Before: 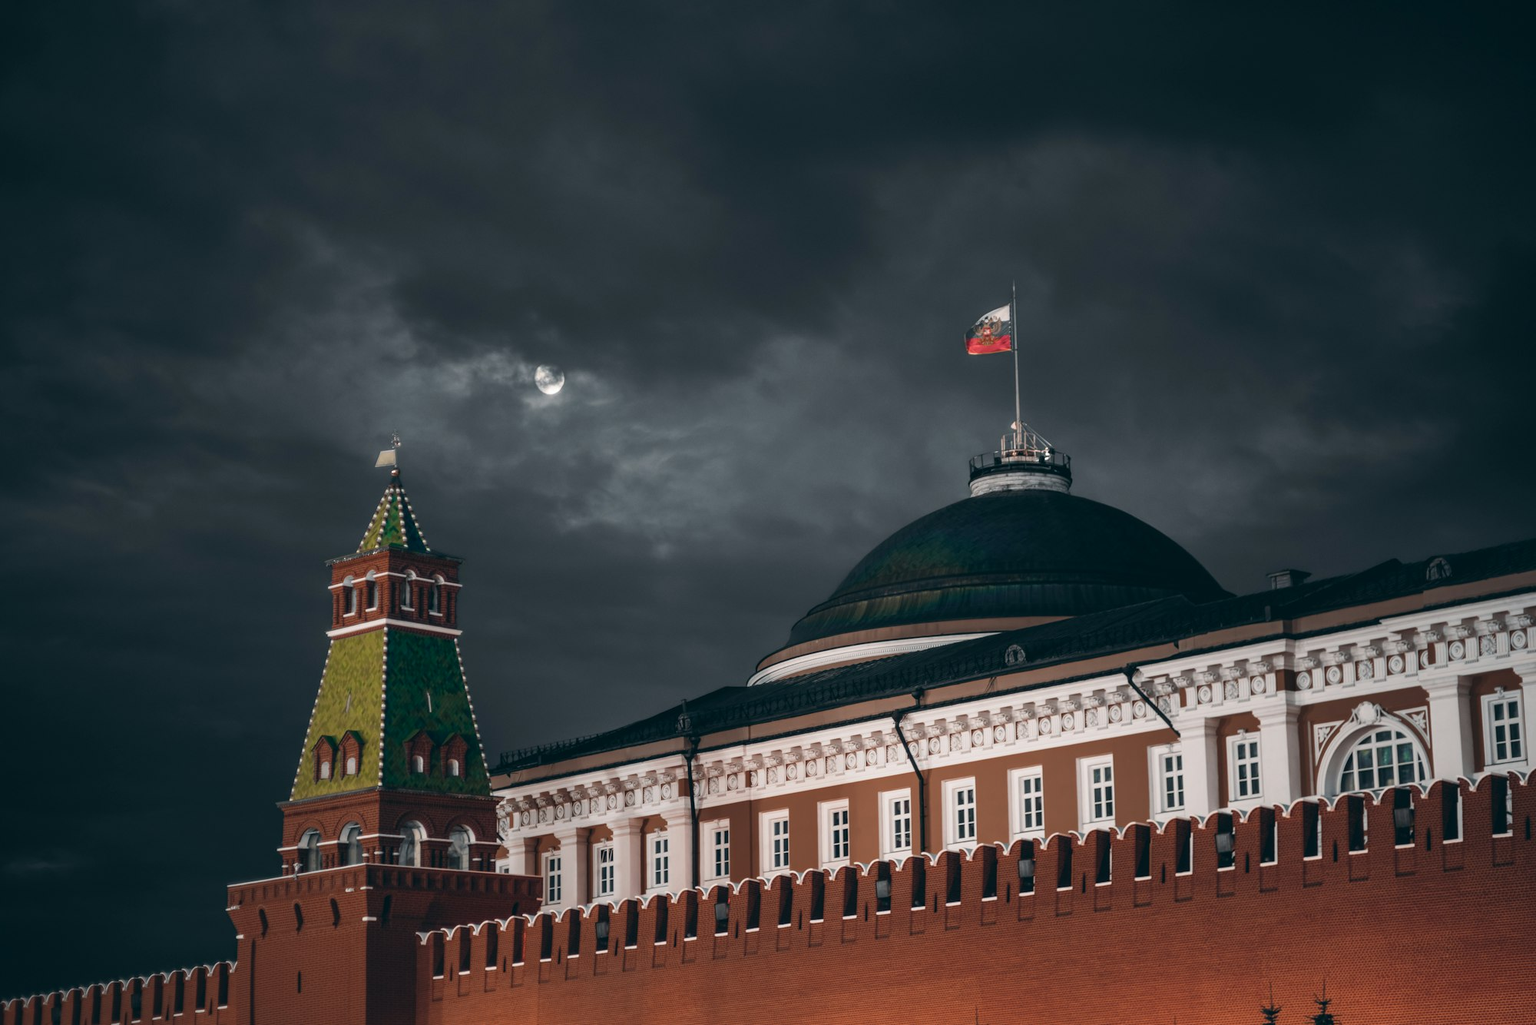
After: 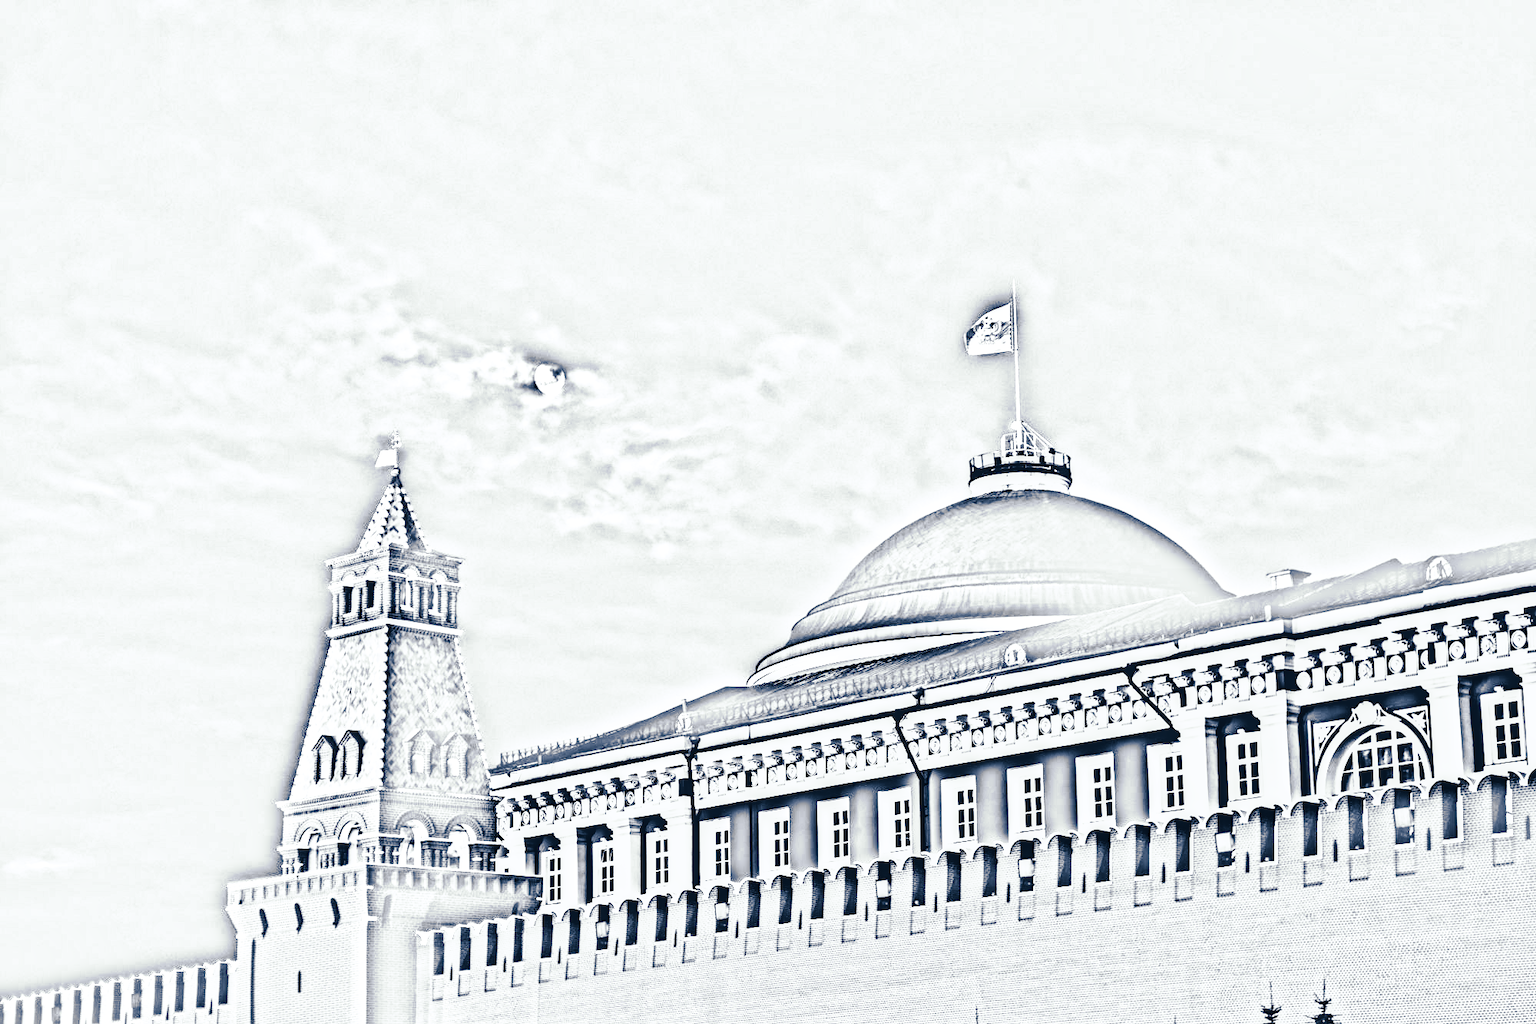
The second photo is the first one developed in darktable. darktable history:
local contrast: on, module defaults
color correction: highlights a* -0.137, highlights b* -5.91, shadows a* -0.137, shadows b* -0.137
graduated density: rotation -180°, offset 24.95
split-toning: shadows › hue 226.8°, shadows › saturation 0.84
white balance: emerald 1
rgb curve: curves: ch0 [(0, 0) (0.21, 0.15) (0.24, 0.21) (0.5, 0.75) (0.75, 0.96) (0.89, 0.99) (1, 1)]; ch1 [(0, 0.02) (0.21, 0.13) (0.25, 0.2) (0.5, 0.67) (0.75, 0.9) (0.89, 0.97) (1, 1)]; ch2 [(0, 0.02) (0.21, 0.13) (0.25, 0.2) (0.5, 0.67) (0.75, 0.9) (0.89, 0.97) (1, 1)], compensate middle gray true
highpass: sharpness 49.79%, contrast boost 49.79%
base curve: curves: ch0 [(0, 0) (0.007, 0.004) (0.027, 0.03) (0.046, 0.07) (0.207, 0.54) (0.442, 0.872) (0.673, 0.972) (1, 1)], preserve colors none
